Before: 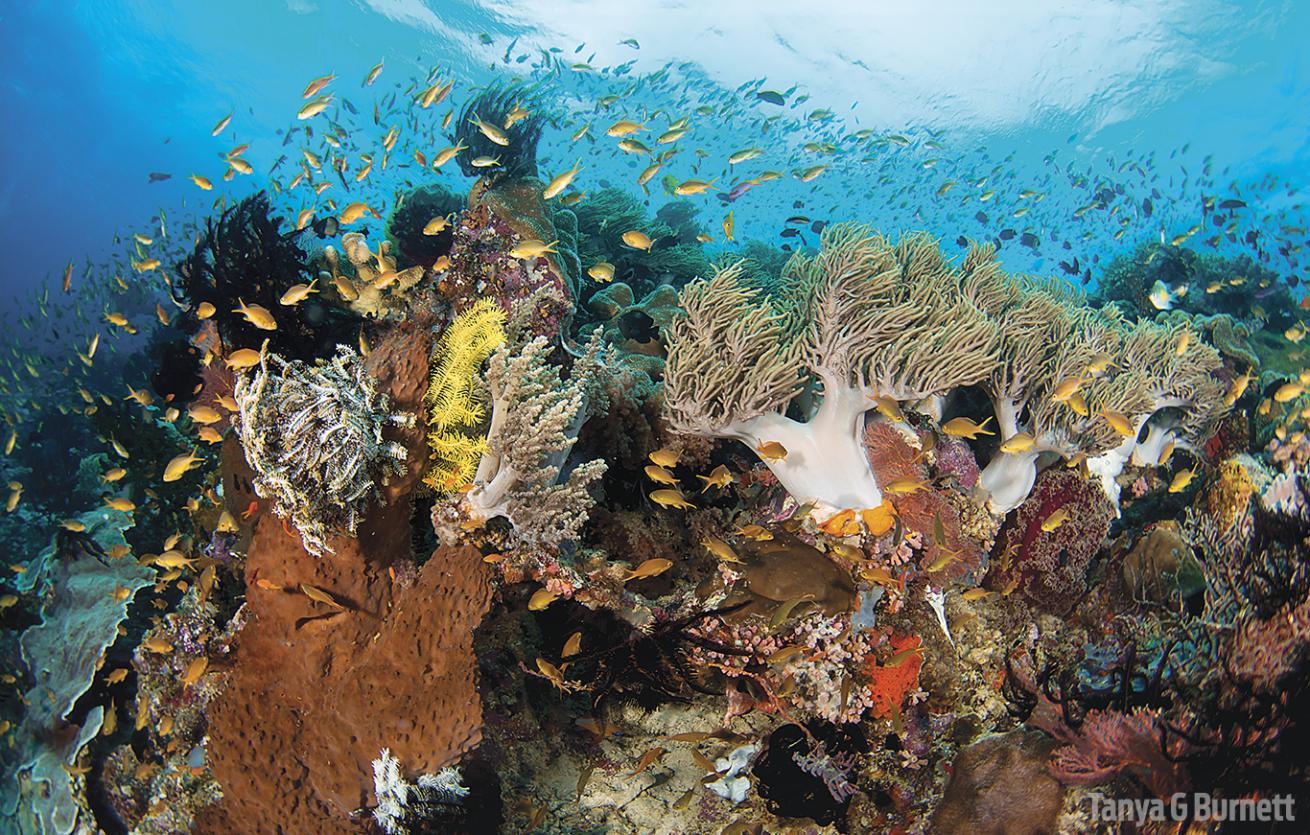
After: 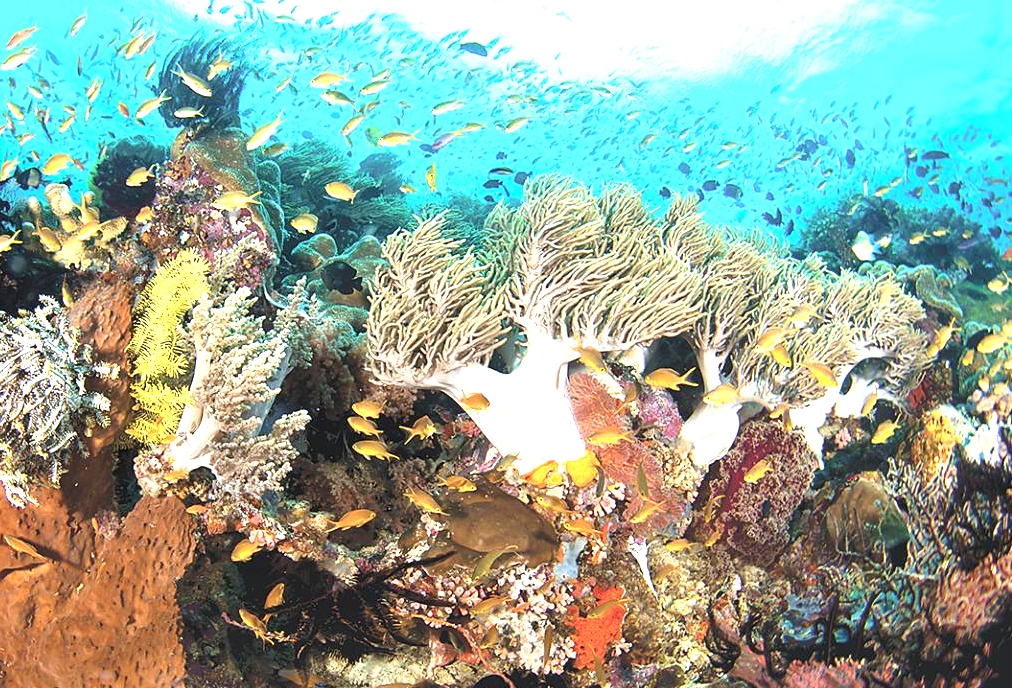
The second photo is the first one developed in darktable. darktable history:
crop: left 22.702%, top 5.915%, bottom 11.613%
exposure: black level correction 0, exposure 1.407 EV, compensate highlight preservation false
